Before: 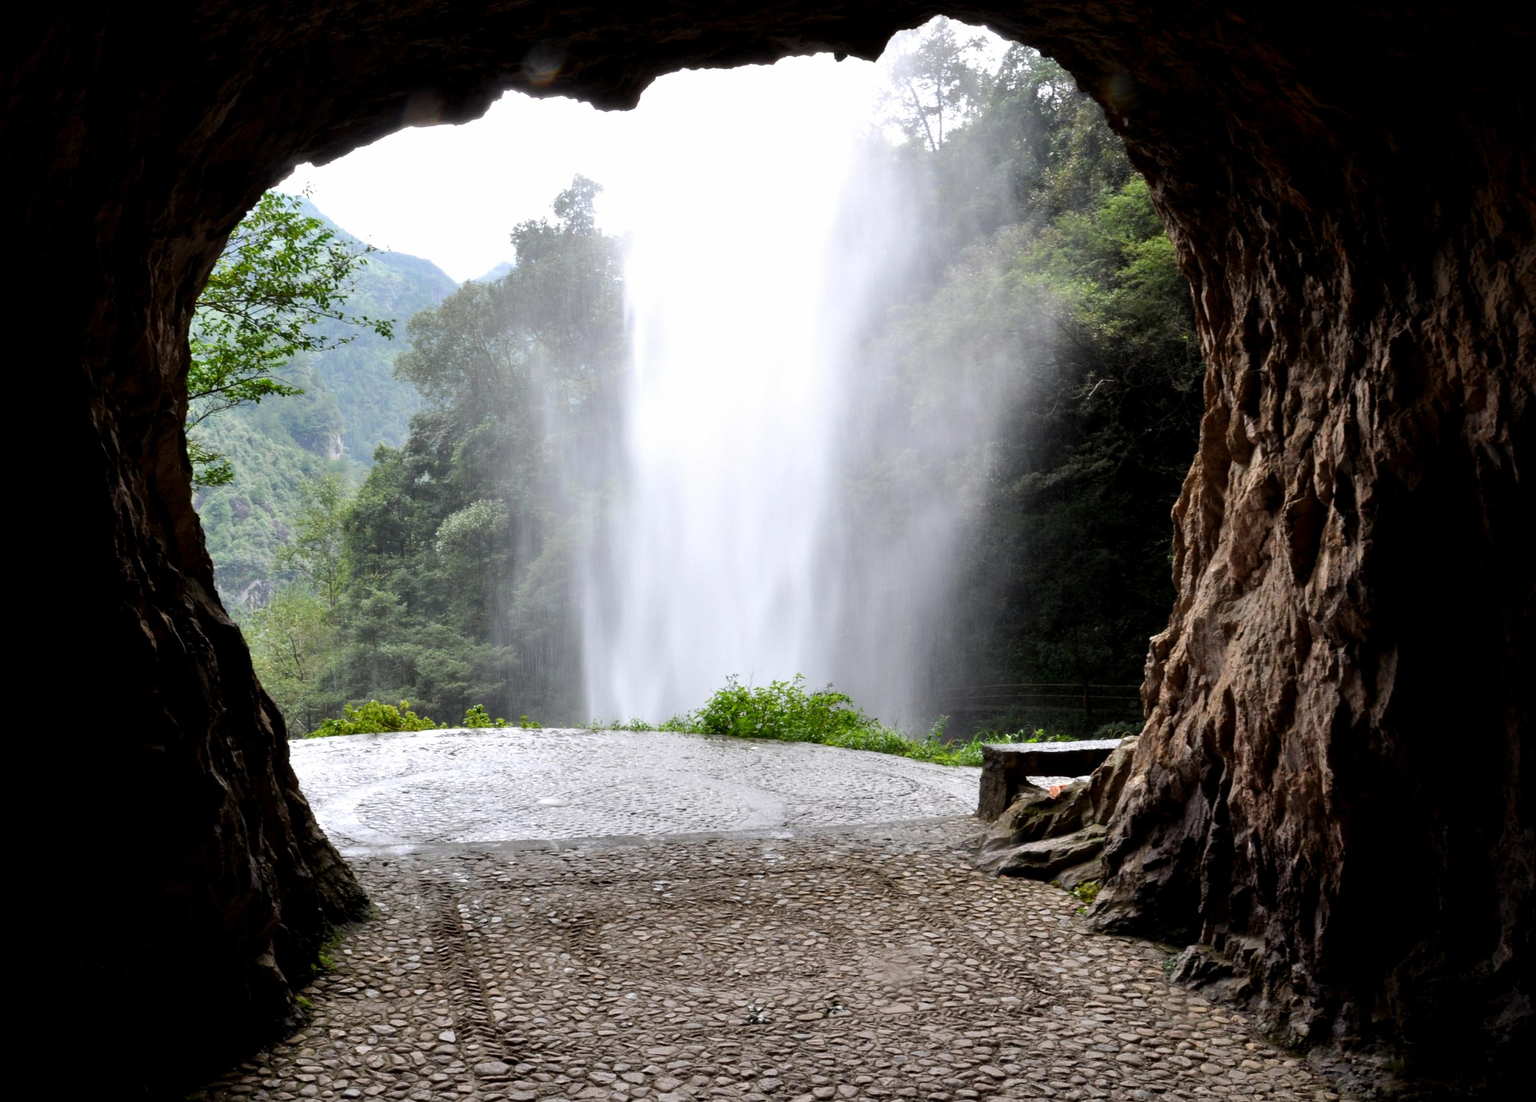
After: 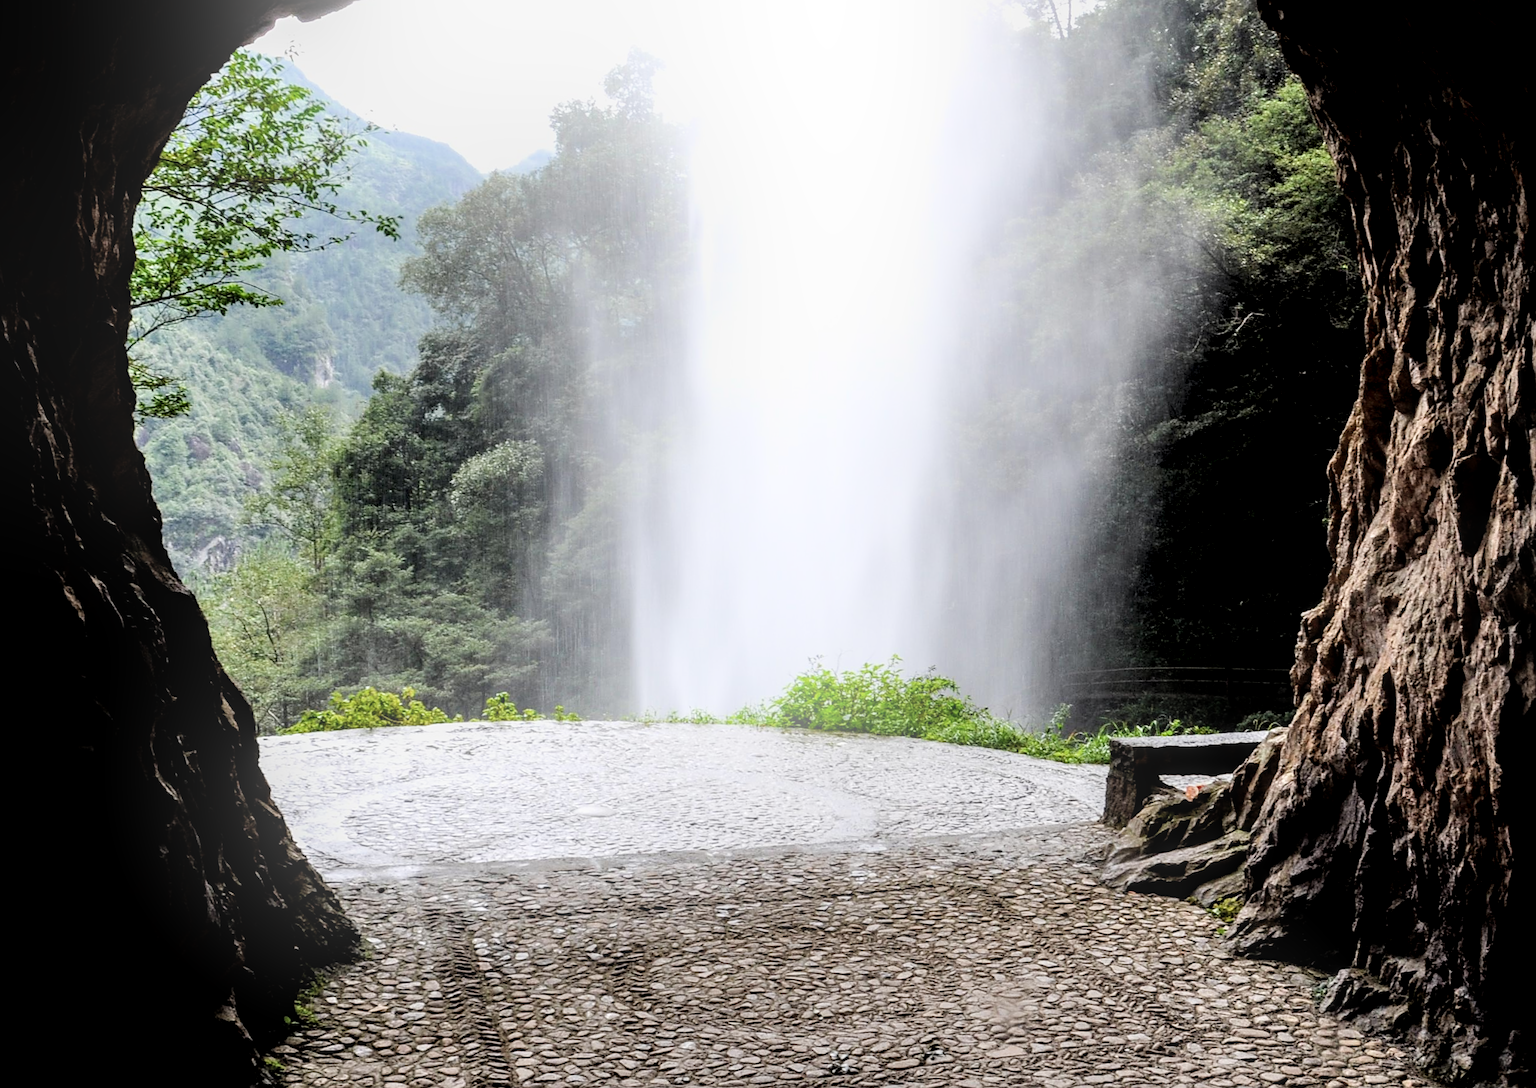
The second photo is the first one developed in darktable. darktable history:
sharpen: on, module defaults
local contrast: highlights 65%, shadows 54%, detail 169%, midtone range 0.514
filmic rgb: black relative exposure -7.65 EV, white relative exposure 4.56 EV, hardness 3.61
crop: left 6.446%, top 8.188%, right 9.538%, bottom 3.548%
bloom: size 40%
rotate and perspective: rotation 0.679°, lens shift (horizontal) 0.136, crop left 0.009, crop right 0.991, crop top 0.078, crop bottom 0.95
